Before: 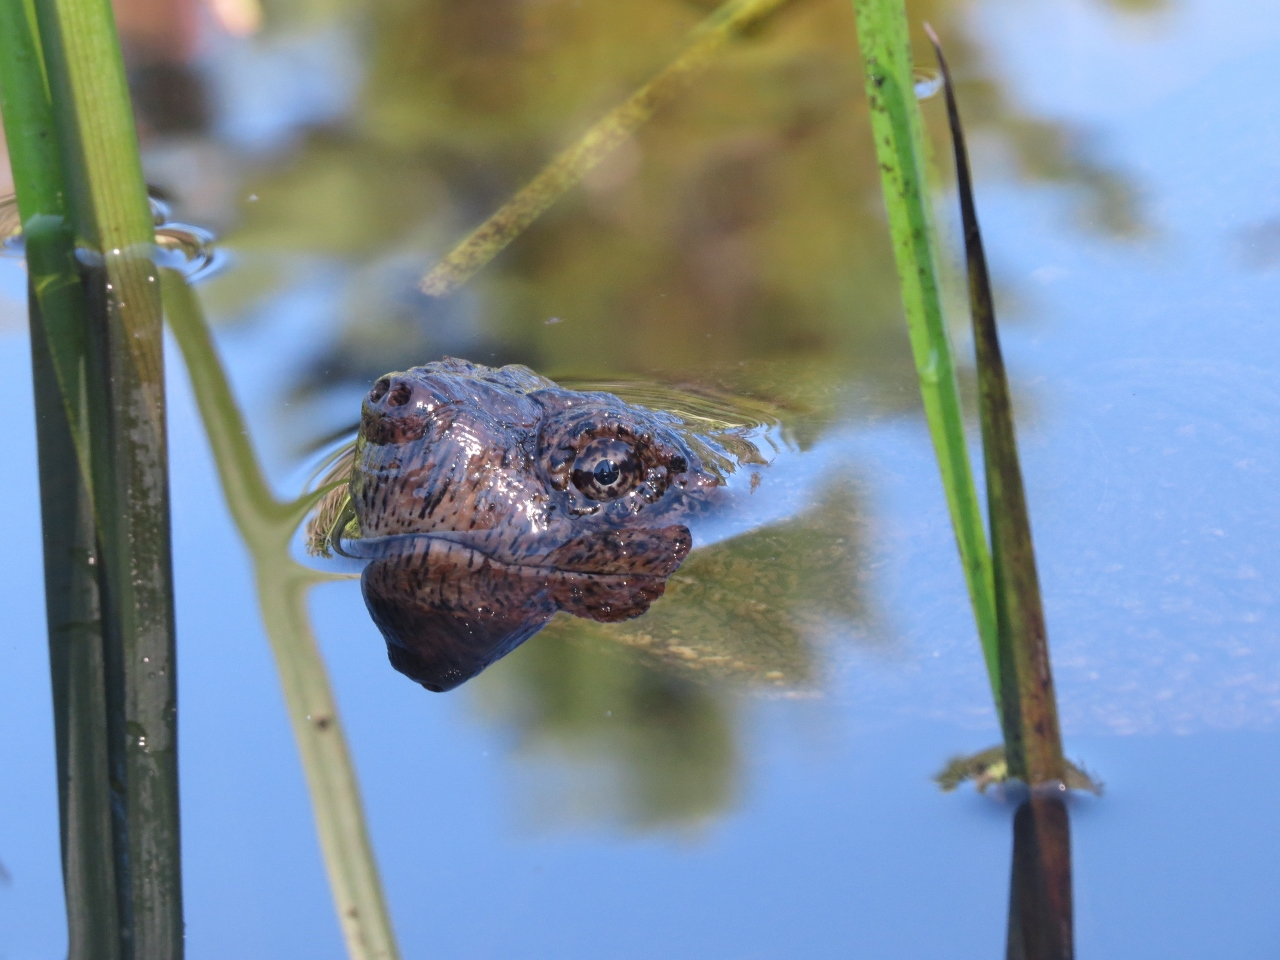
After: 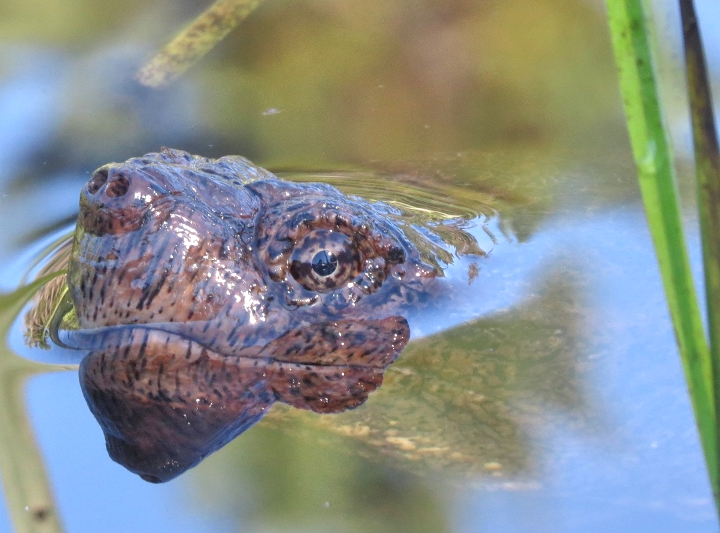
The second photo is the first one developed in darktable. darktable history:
exposure: exposure 0.129 EV, compensate exposure bias true, compensate highlight preservation false
tone equalizer: -7 EV 0.161 EV, -6 EV 0.634 EV, -5 EV 1.17 EV, -4 EV 1.31 EV, -3 EV 1.14 EV, -2 EV 0.6 EV, -1 EV 0.164 EV
local contrast: highlights 101%, shadows 102%, detail 120%, midtone range 0.2
crop and rotate: left 22.099%, top 21.837%, right 21.643%, bottom 22.558%
